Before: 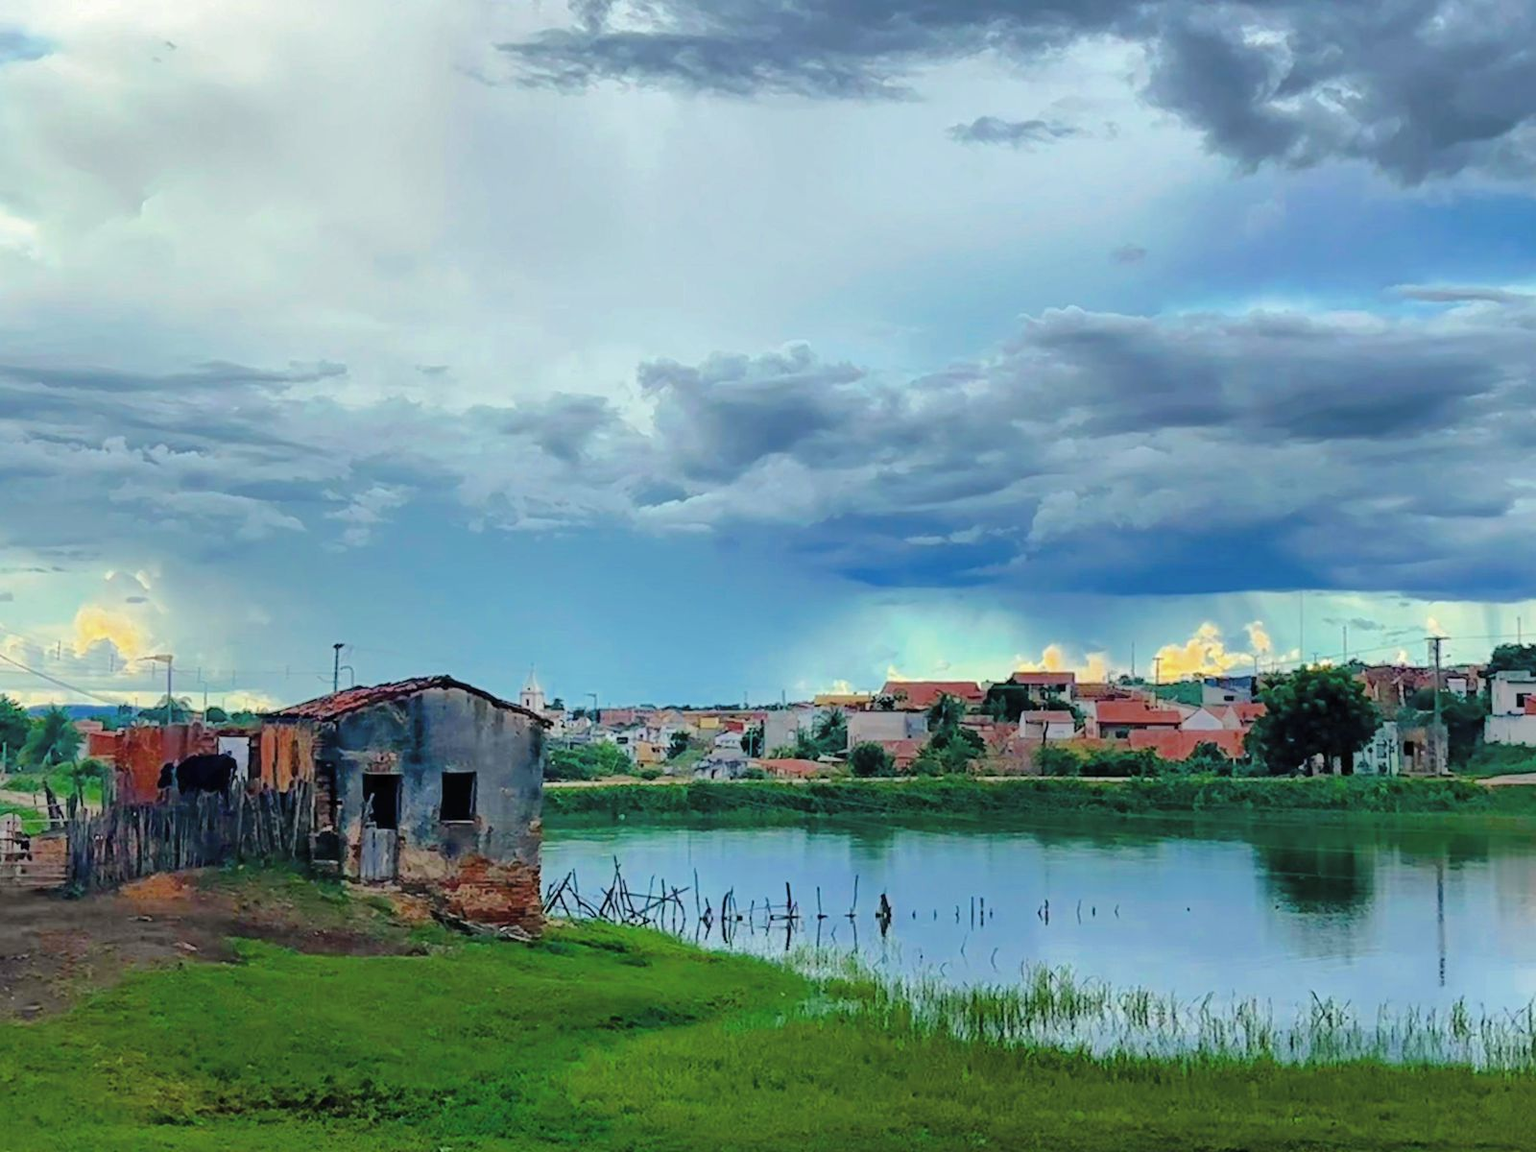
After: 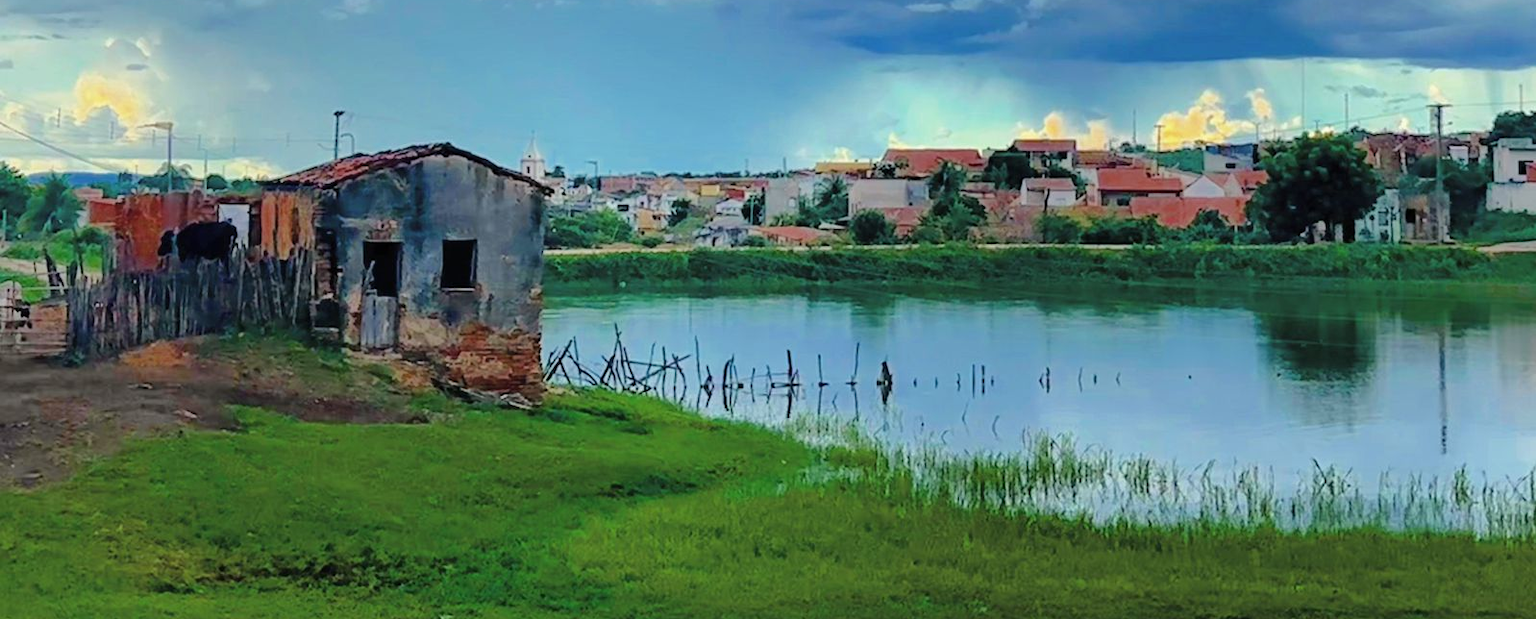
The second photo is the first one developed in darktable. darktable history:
crop and rotate: top 46.253%, right 0.096%
